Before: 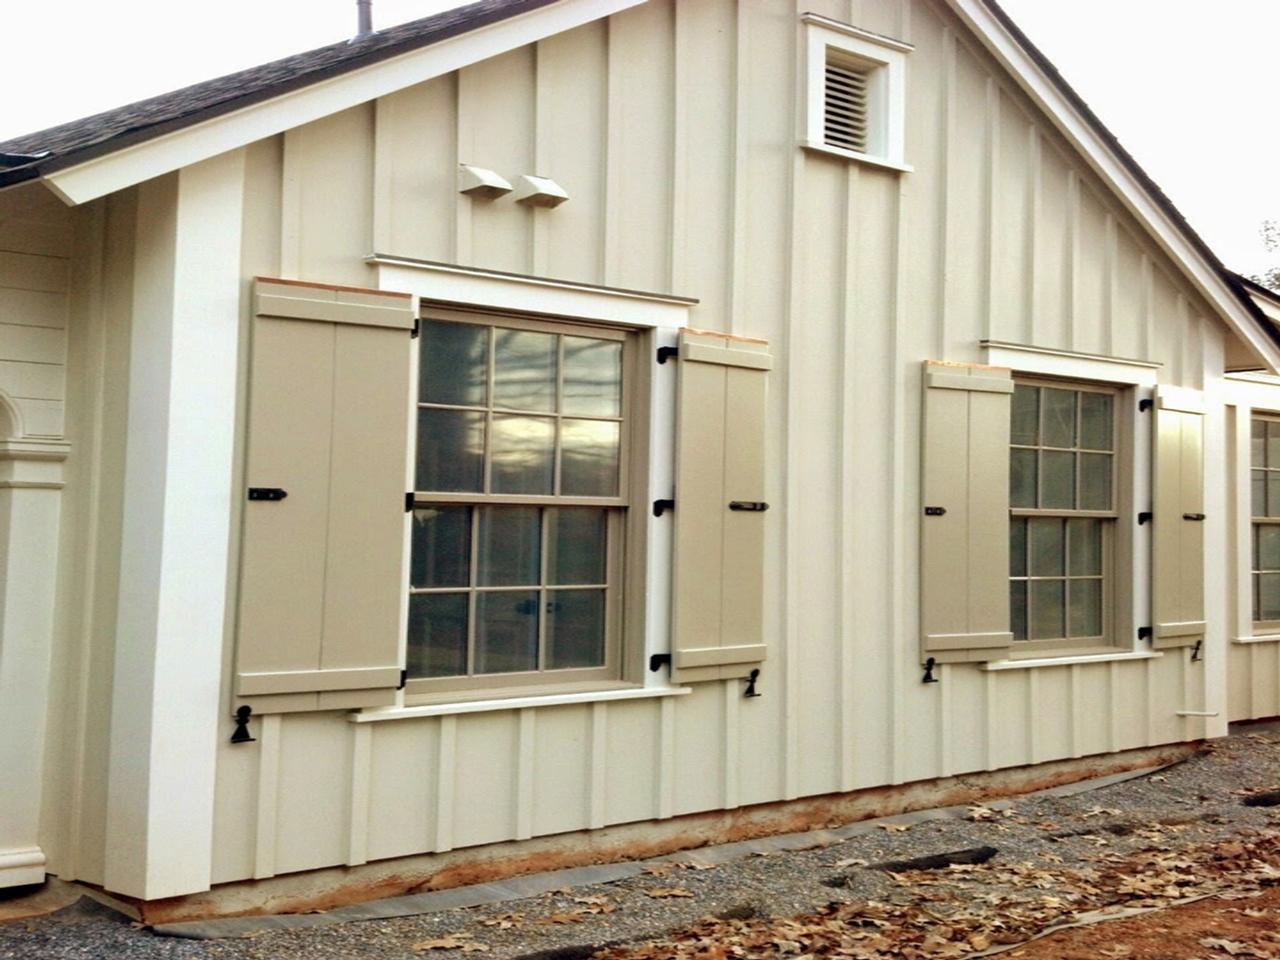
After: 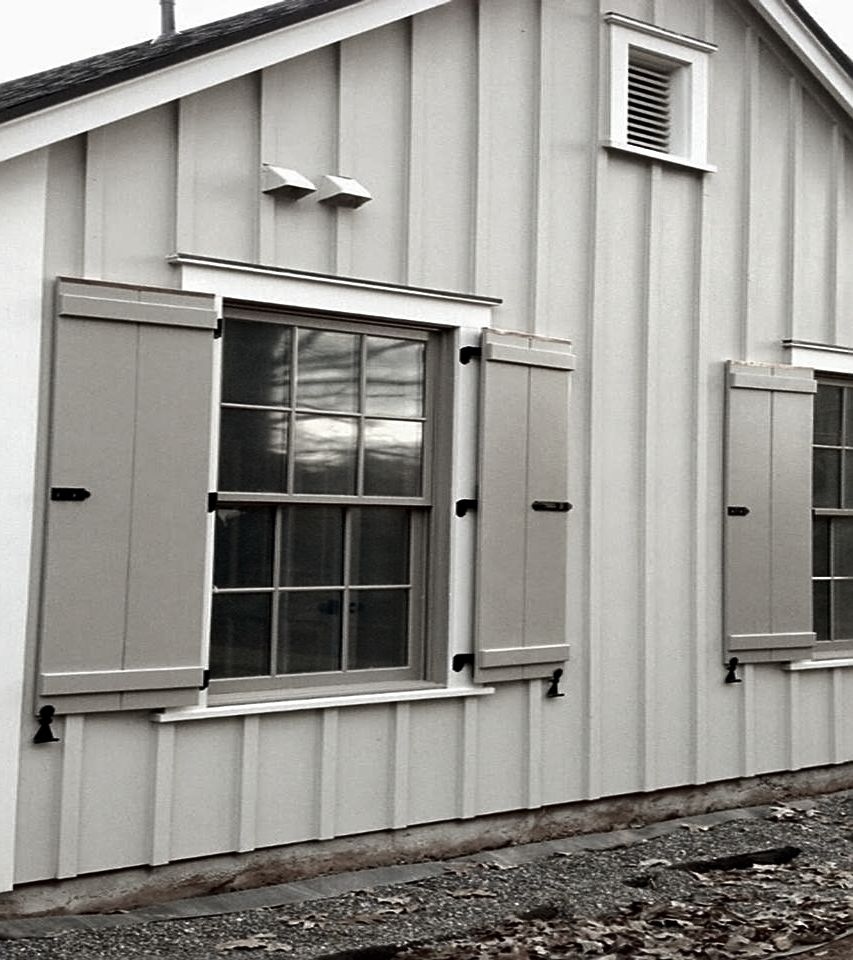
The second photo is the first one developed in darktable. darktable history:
sharpen: on, module defaults
rotate and perspective: crop left 0, crop top 0
crop and rotate: left 15.446%, right 17.836%
color correction: saturation 0.2
contrast brightness saturation: contrast 0.1, brightness -0.26, saturation 0.14
